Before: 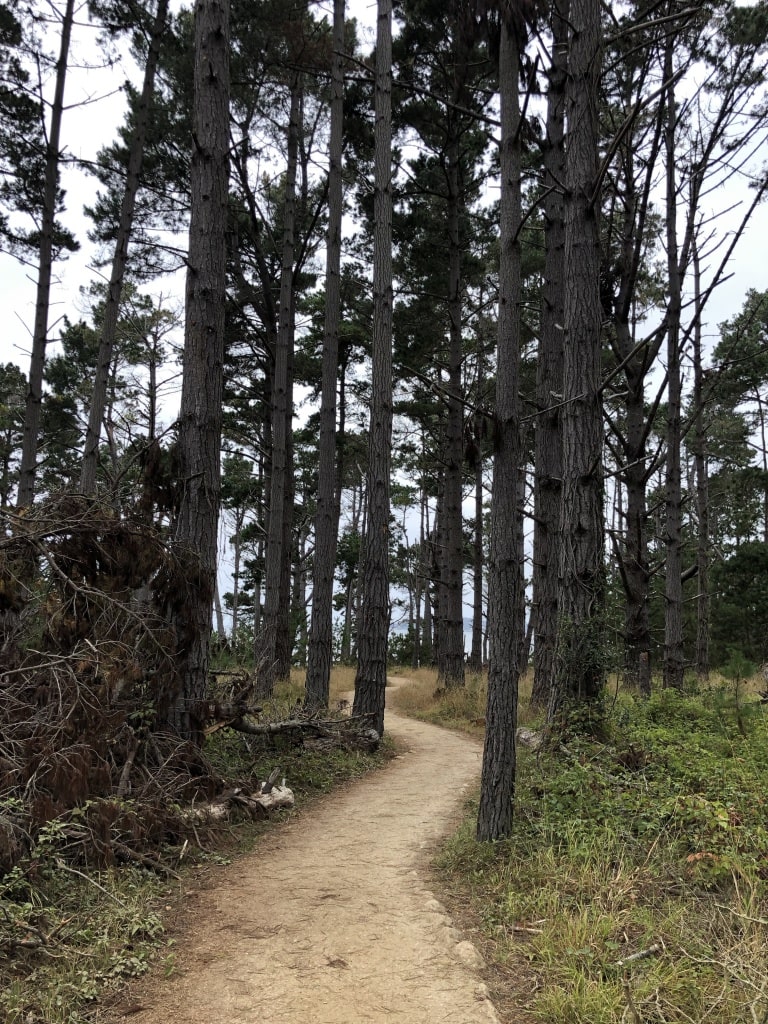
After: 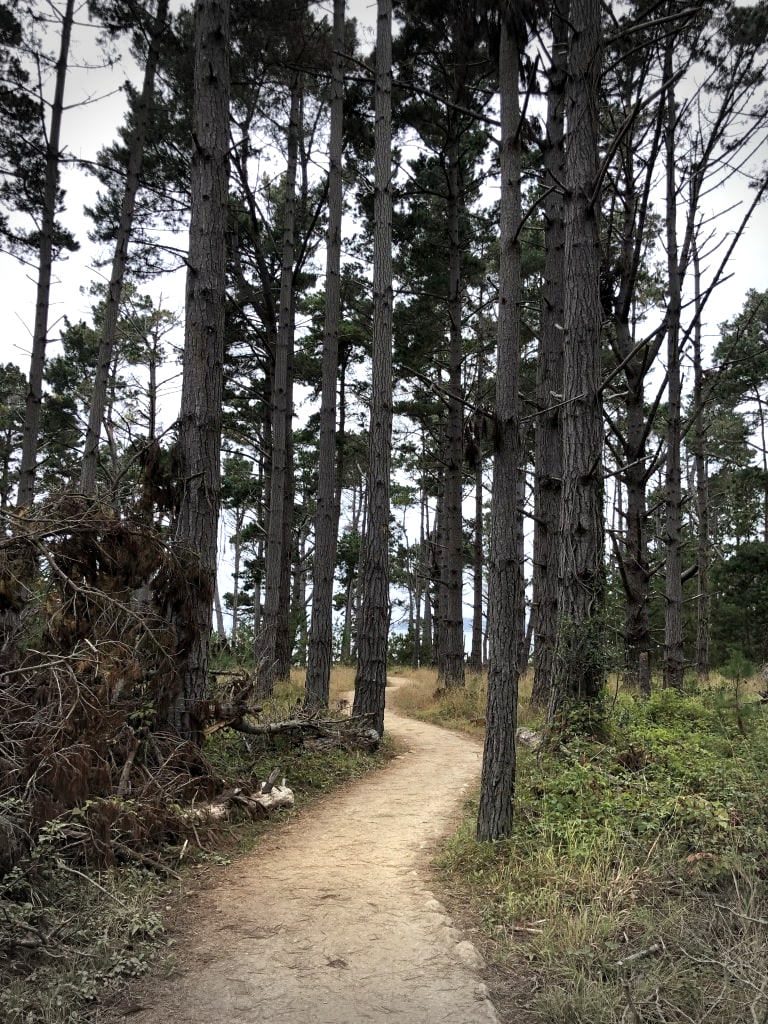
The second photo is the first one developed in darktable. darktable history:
exposure: black level correction 0.001, exposure 0.5 EV, compensate highlight preservation false
vignetting: fall-off start 68.45%, fall-off radius 30.17%, width/height ratio 0.991, shape 0.849
